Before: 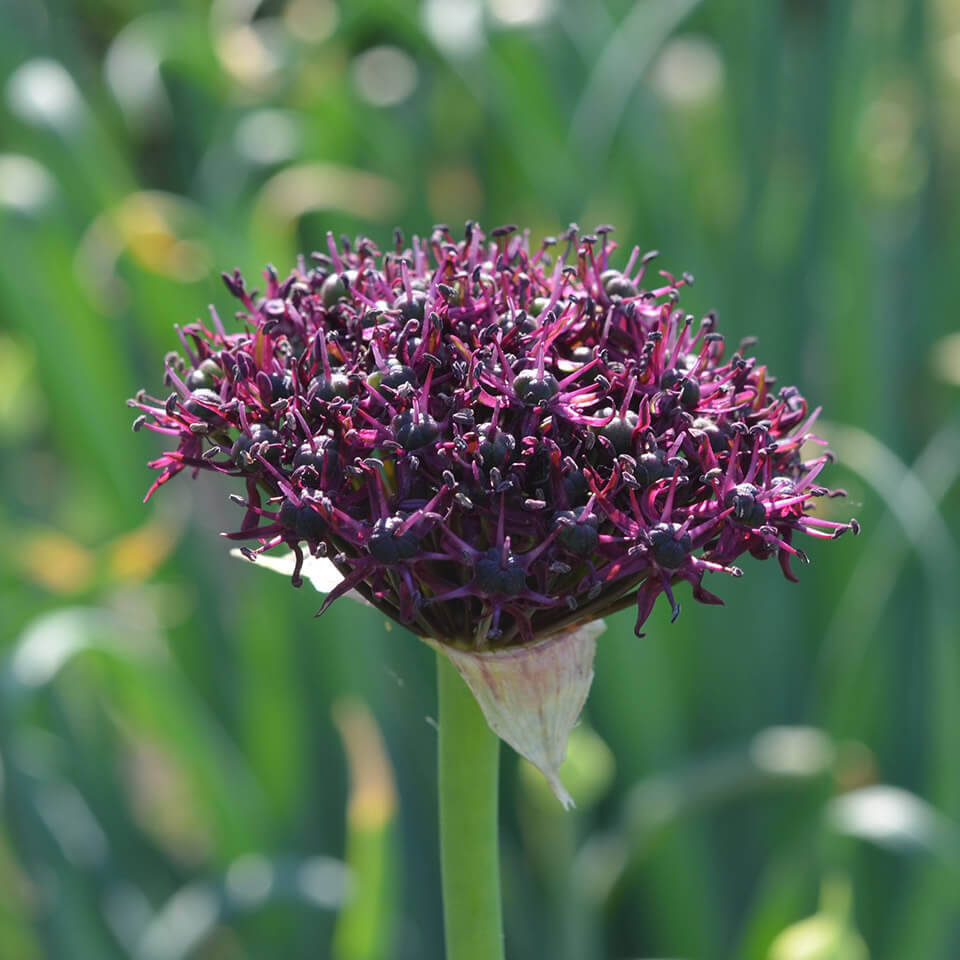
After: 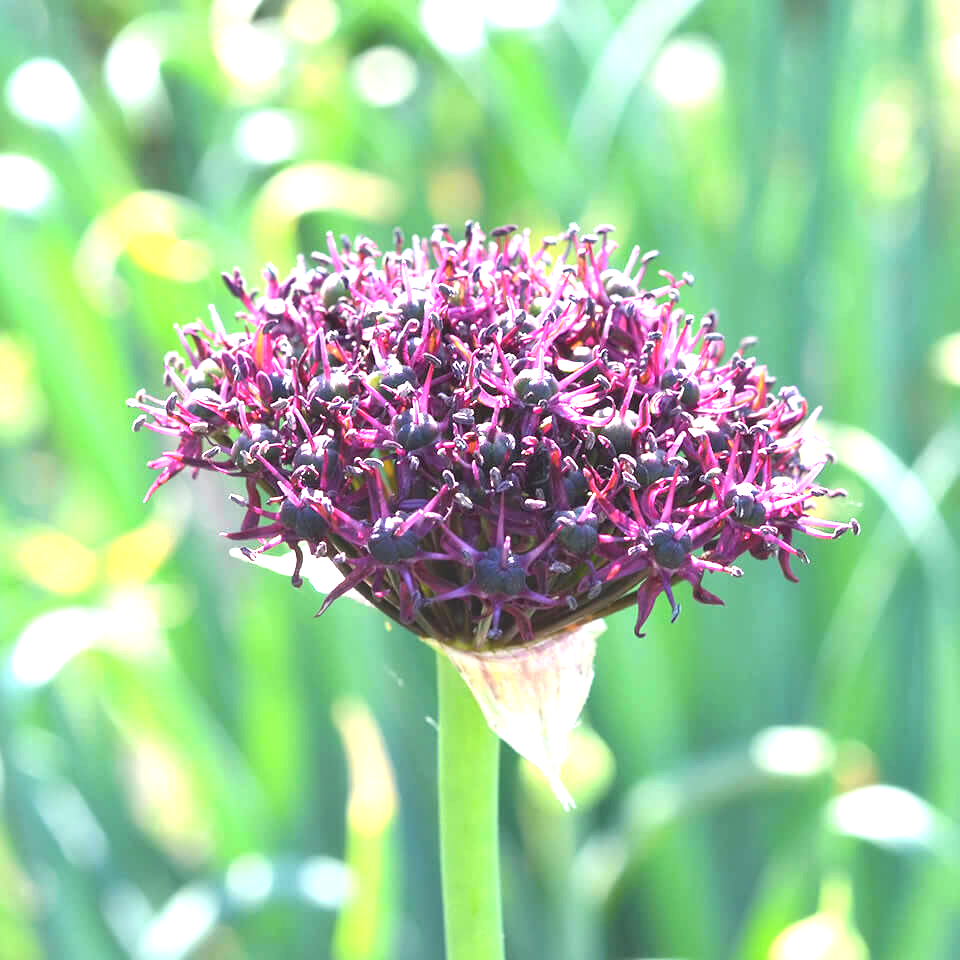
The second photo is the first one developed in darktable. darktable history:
exposure: exposure 2.002 EV, compensate exposure bias true, compensate highlight preservation false
